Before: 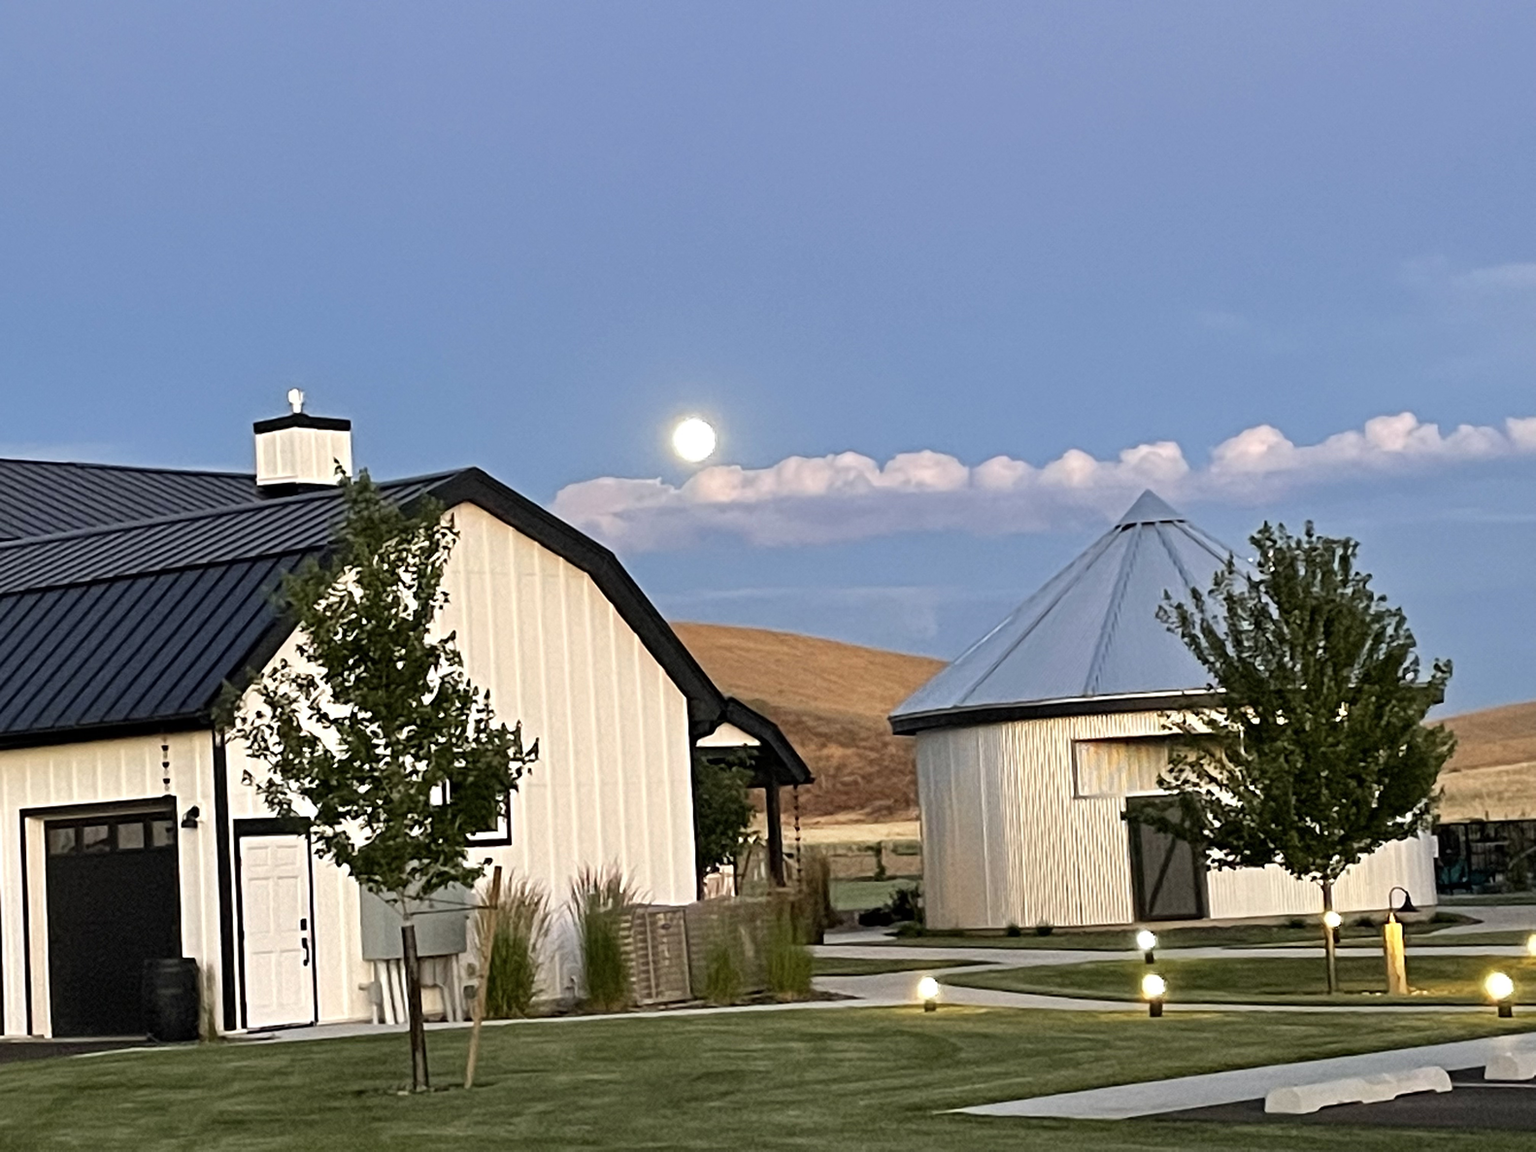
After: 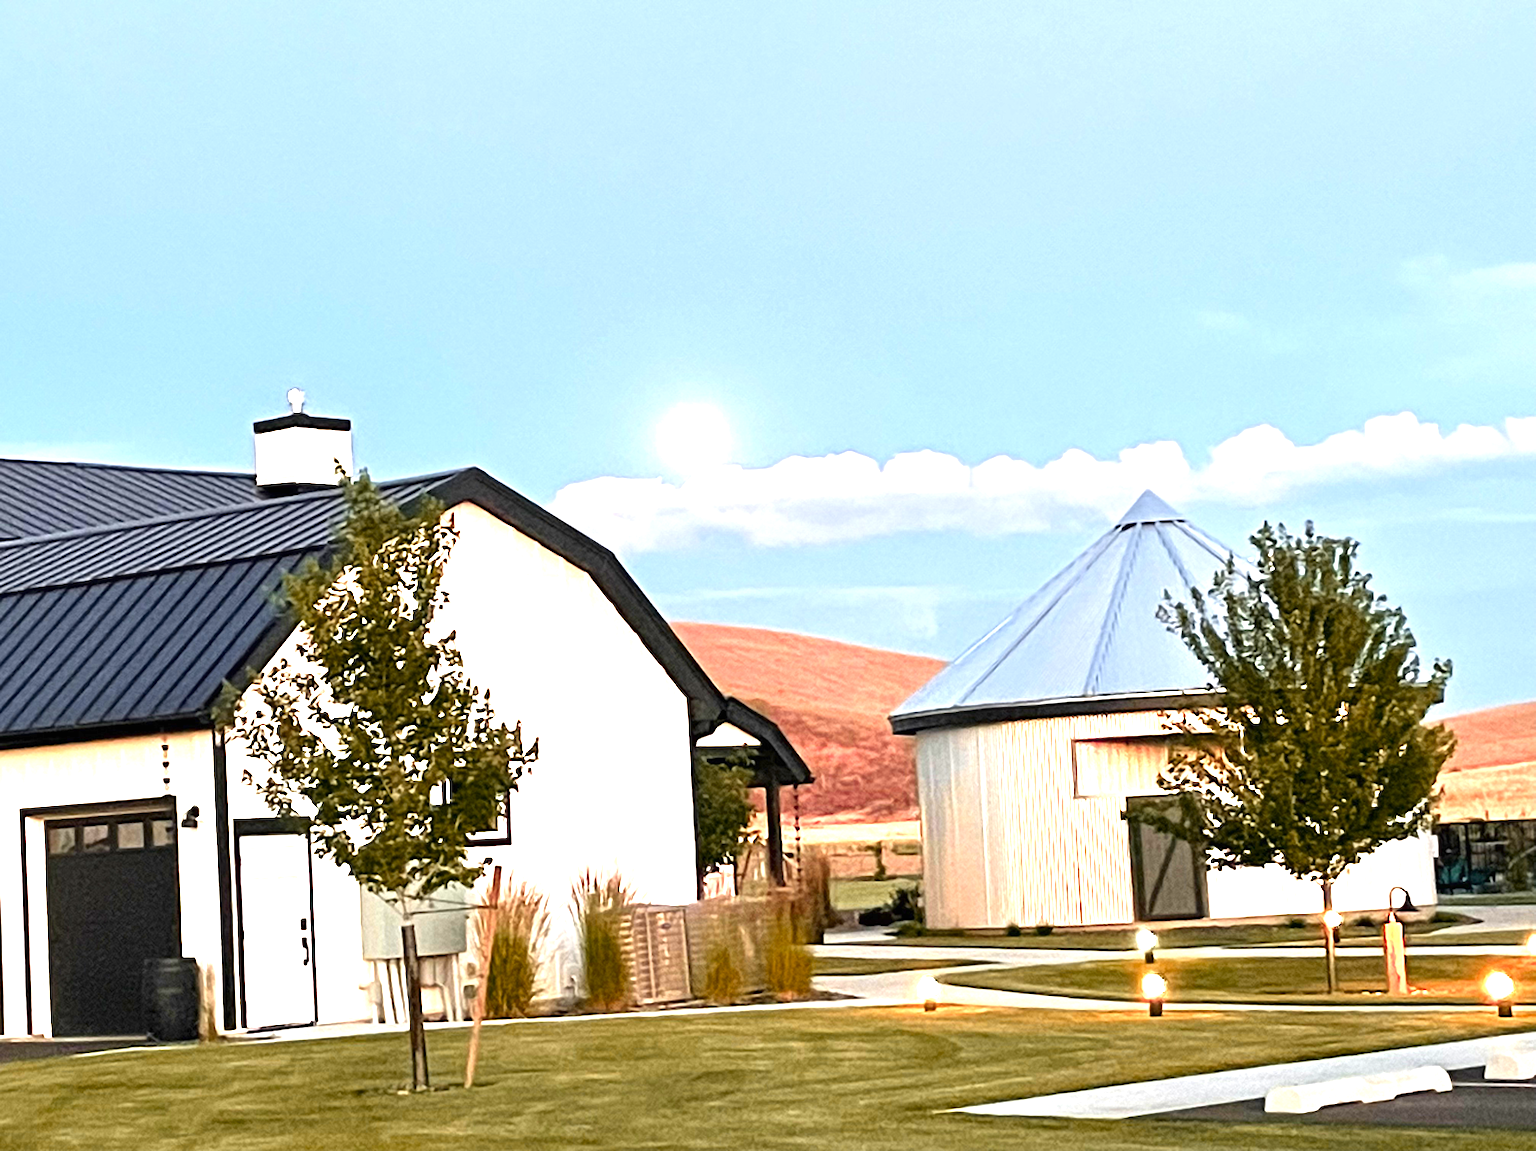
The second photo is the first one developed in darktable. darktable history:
color zones: curves: ch1 [(0.24, 0.634) (0.75, 0.5)]; ch2 [(0.253, 0.437) (0.745, 0.491)], mix 102.12%
exposure: black level correction 0, exposure 1.5 EV, compensate exposure bias true, compensate highlight preservation false
